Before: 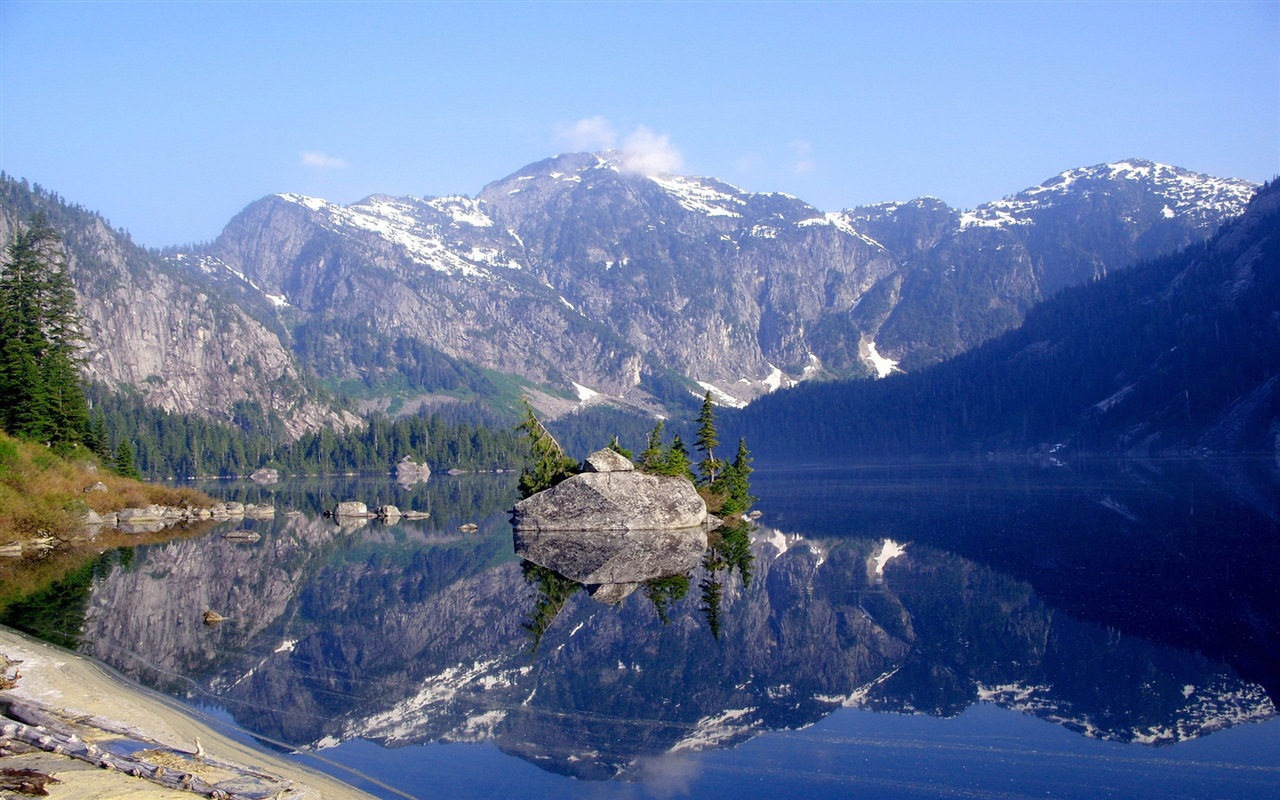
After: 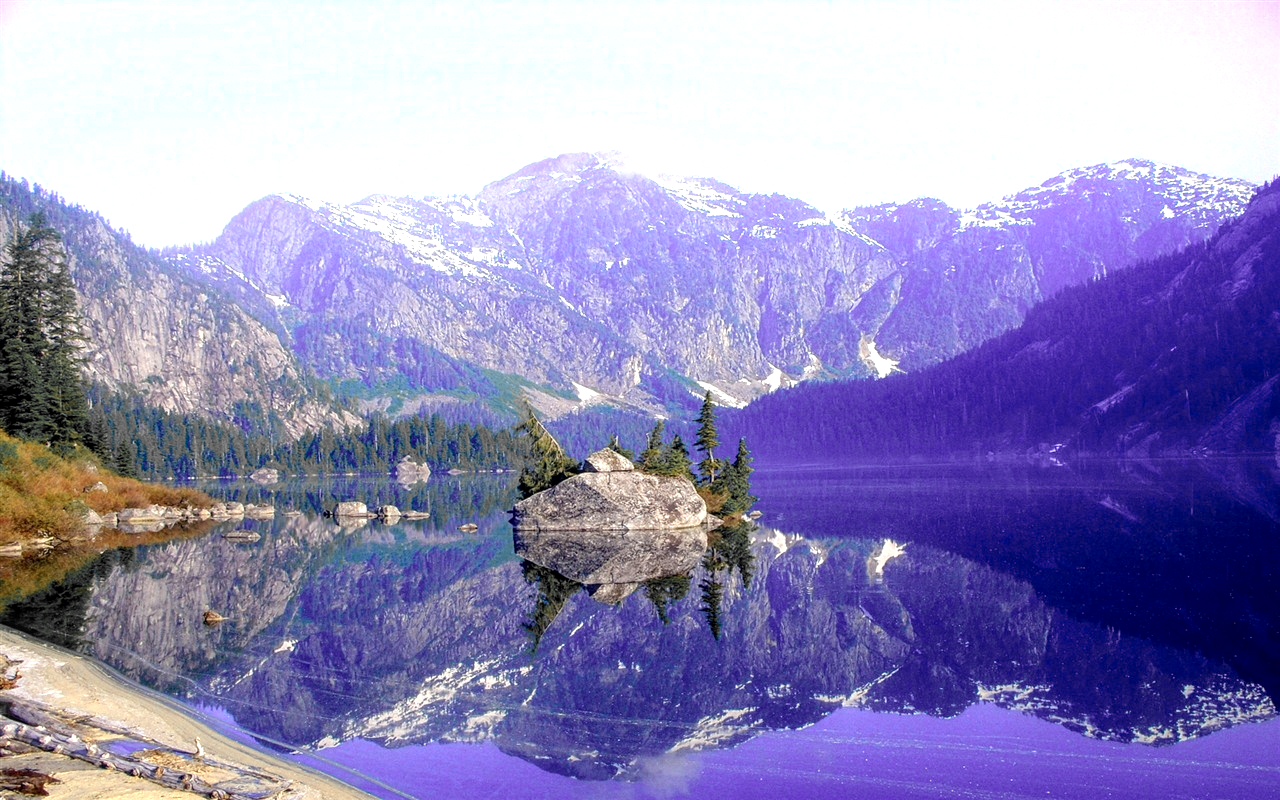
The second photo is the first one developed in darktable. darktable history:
exposure: exposure 0.378 EV, compensate exposure bias true, compensate highlight preservation false
color zones: curves: ch0 [(0, 0.363) (0.128, 0.373) (0.25, 0.5) (0.402, 0.407) (0.521, 0.525) (0.63, 0.559) (0.729, 0.662) (0.867, 0.471)]; ch1 [(0, 0.515) (0.136, 0.618) (0.25, 0.5) (0.378, 0) (0.516, 0) (0.622, 0.593) (0.737, 0.819) (0.87, 0.593)]; ch2 [(0, 0.529) (0.128, 0.471) (0.282, 0.451) (0.386, 0.662) (0.516, 0.525) (0.633, 0.554) (0.75, 0.62) (0.875, 0.441)]
local contrast: on, module defaults
